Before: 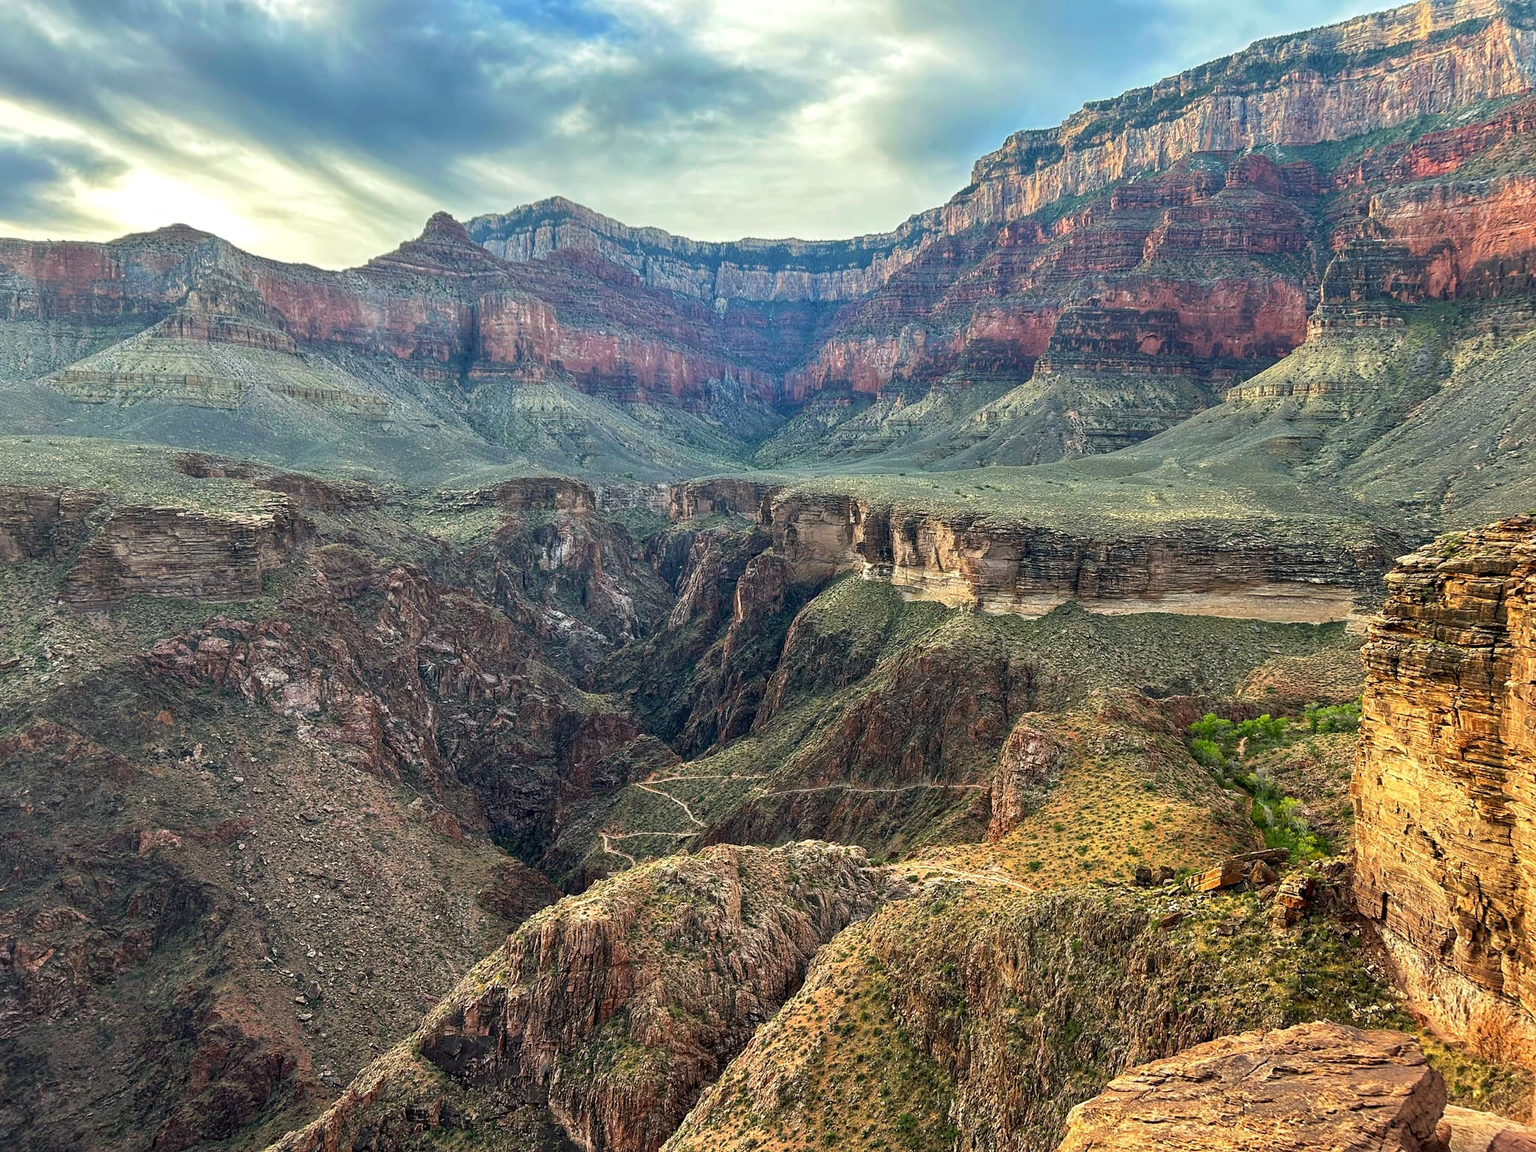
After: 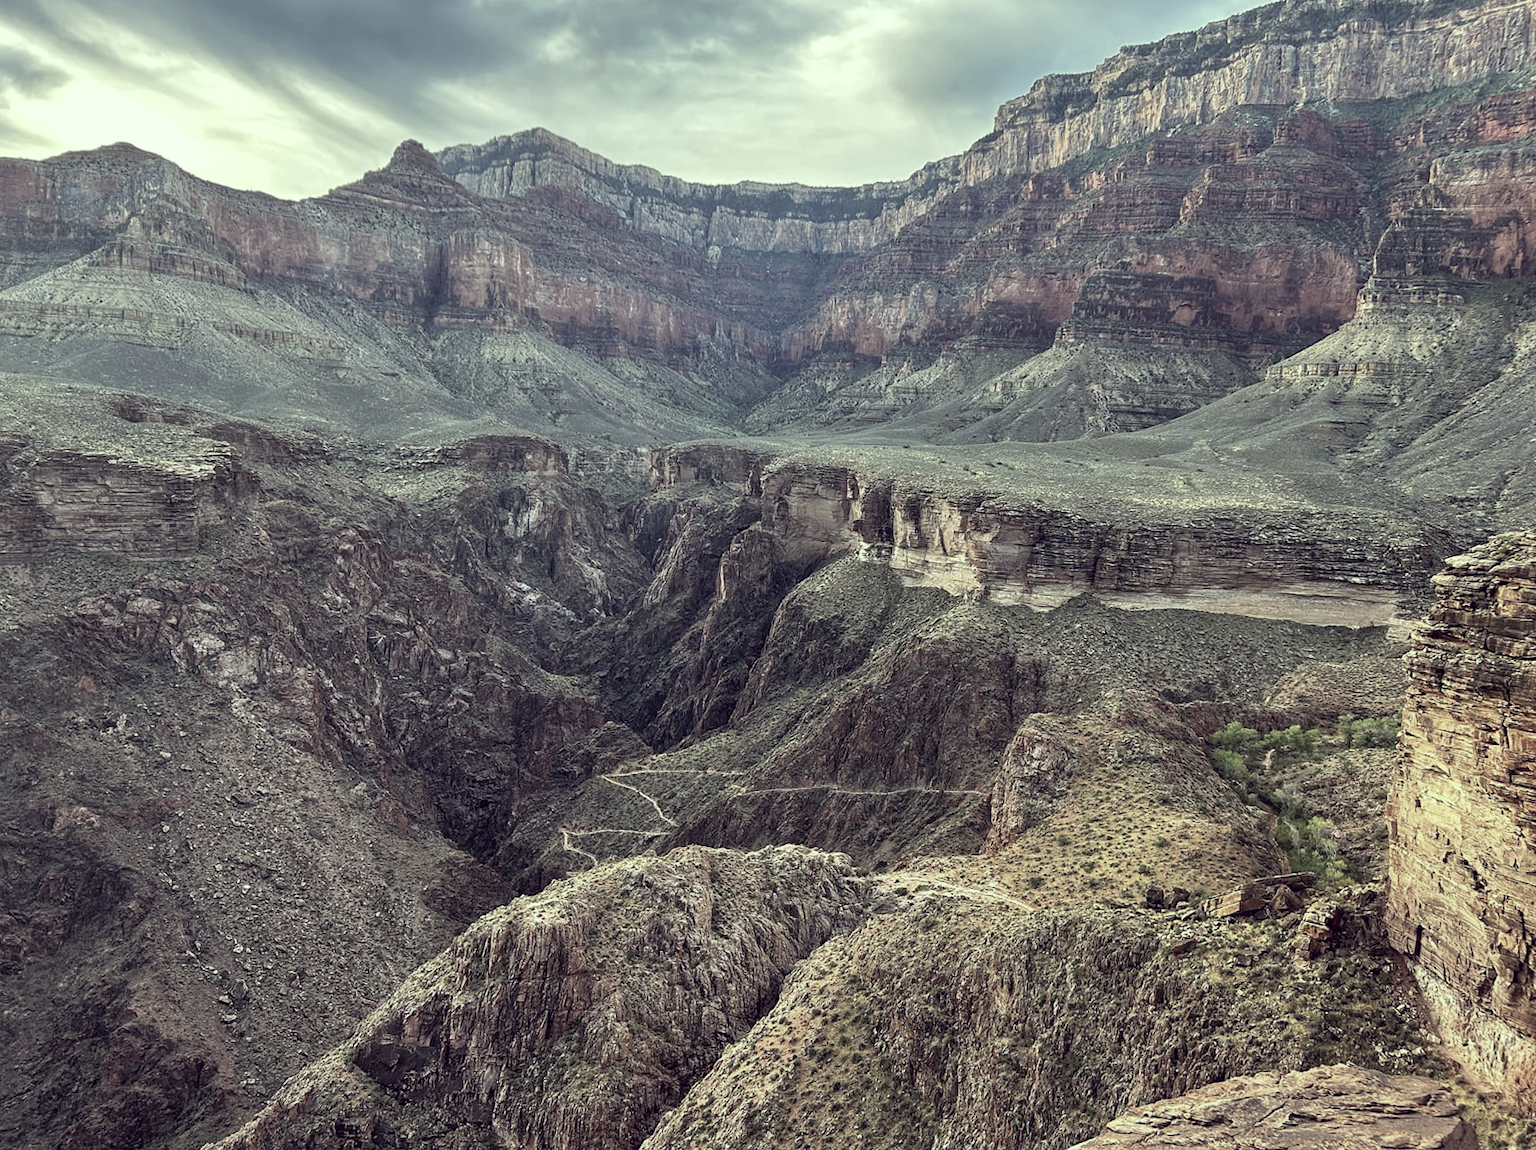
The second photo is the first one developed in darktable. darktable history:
crop and rotate: angle -2.11°, left 3.142%, top 4.238%, right 1.425%, bottom 0.466%
color correction: highlights a* -20.43, highlights b* 20.18, shadows a* 19.36, shadows b* -20.31, saturation 0.388
